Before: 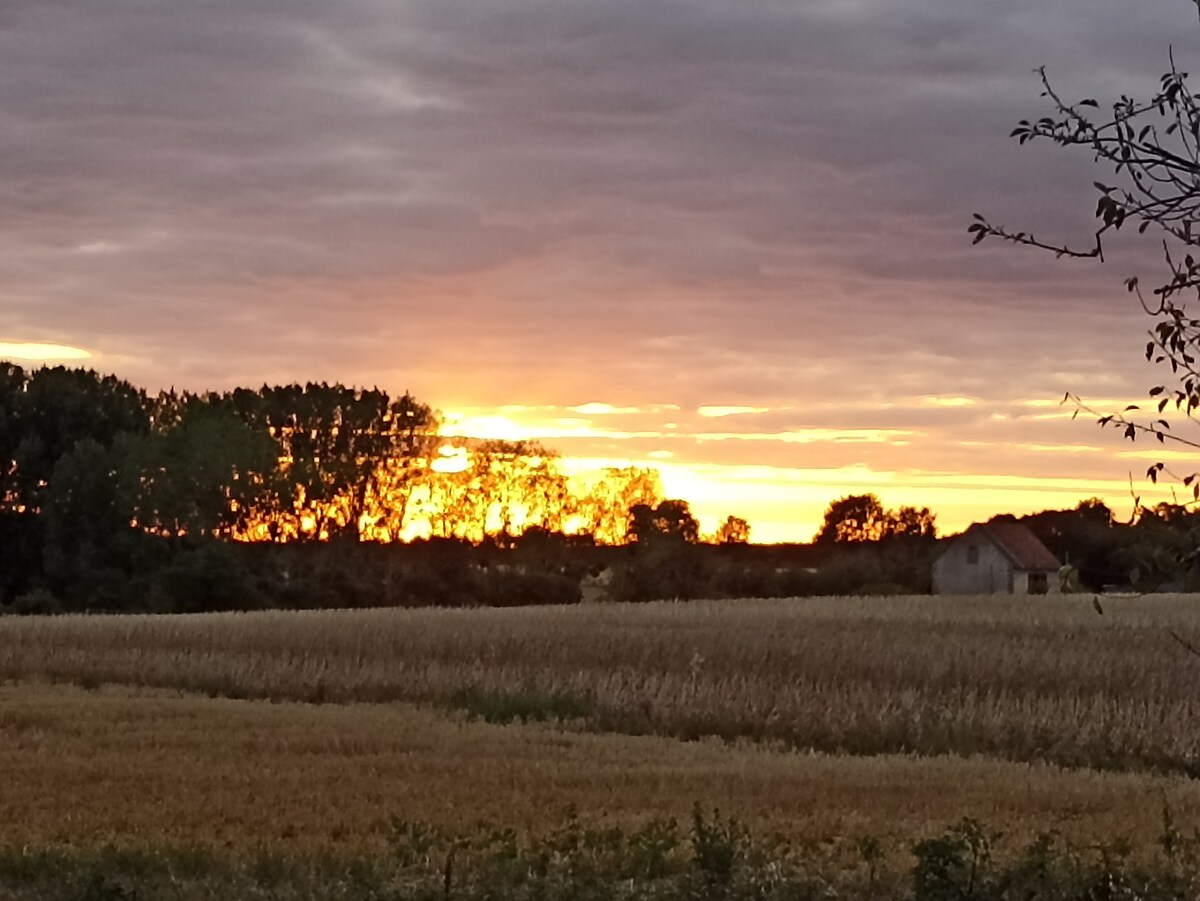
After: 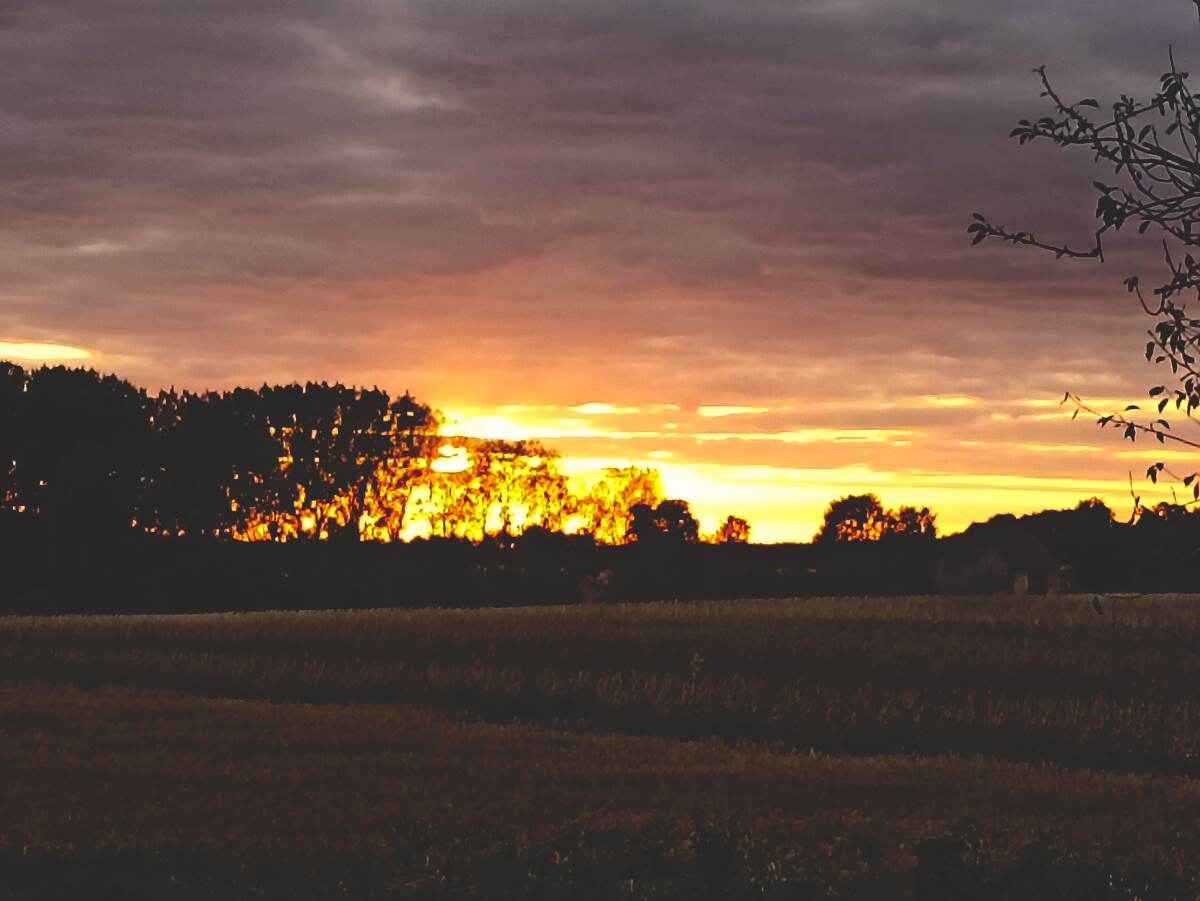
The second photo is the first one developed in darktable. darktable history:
base curve: curves: ch0 [(0, 0.02) (0.083, 0.036) (1, 1)], preserve colors none
color correction: highlights a* 3.78, highlights b* 5.13
